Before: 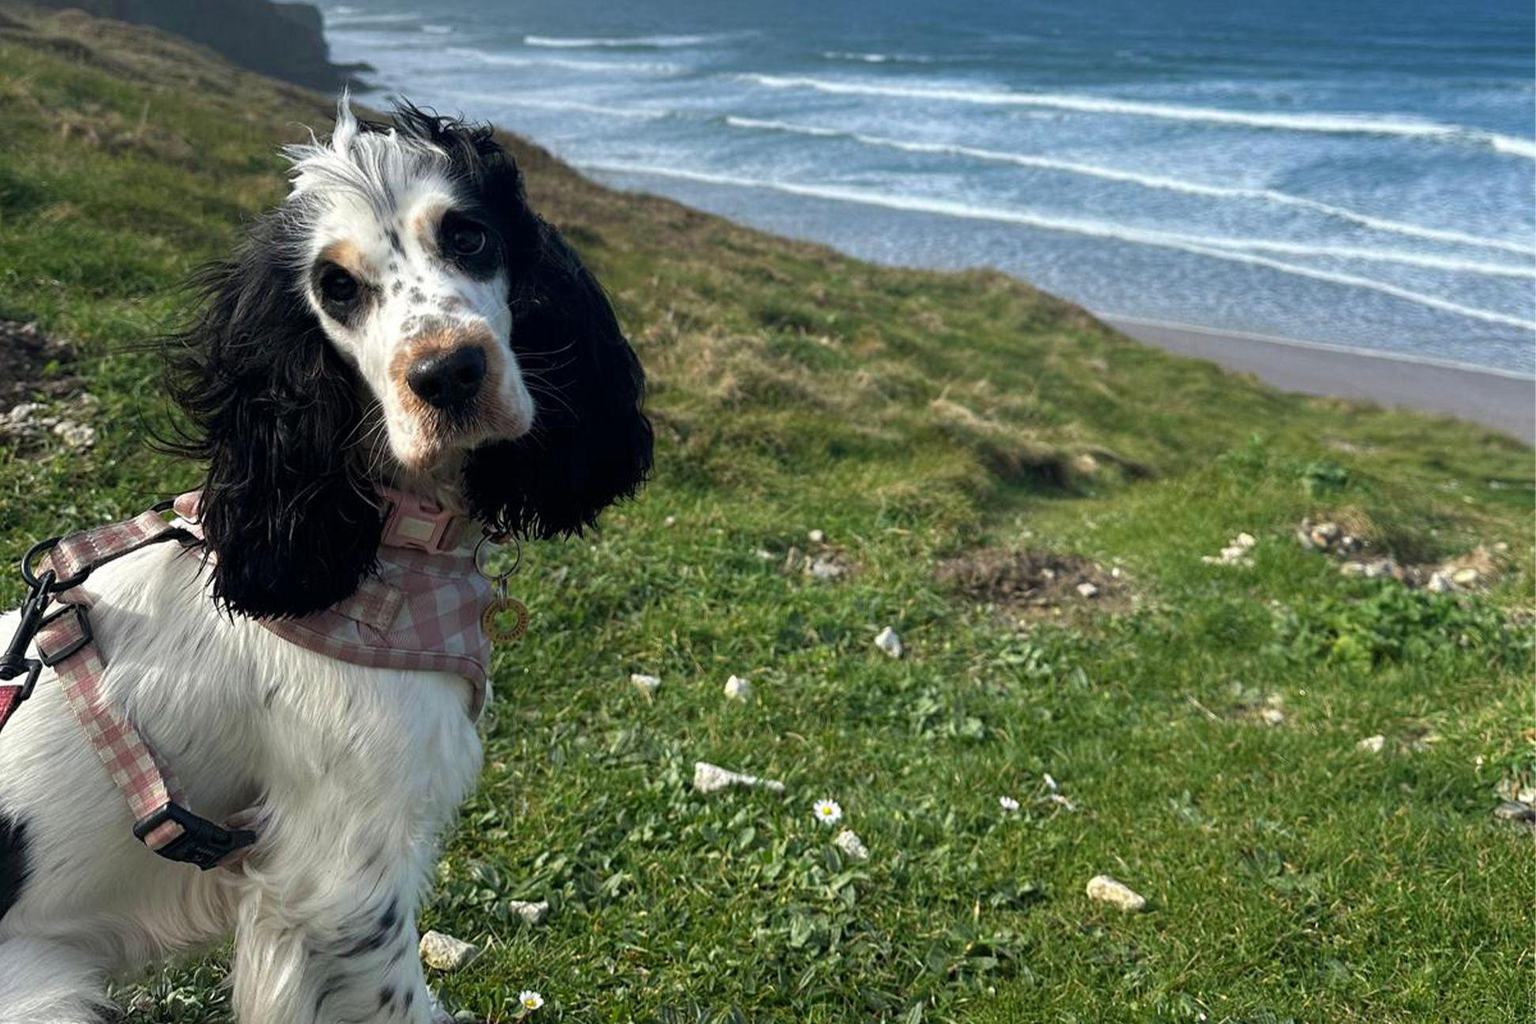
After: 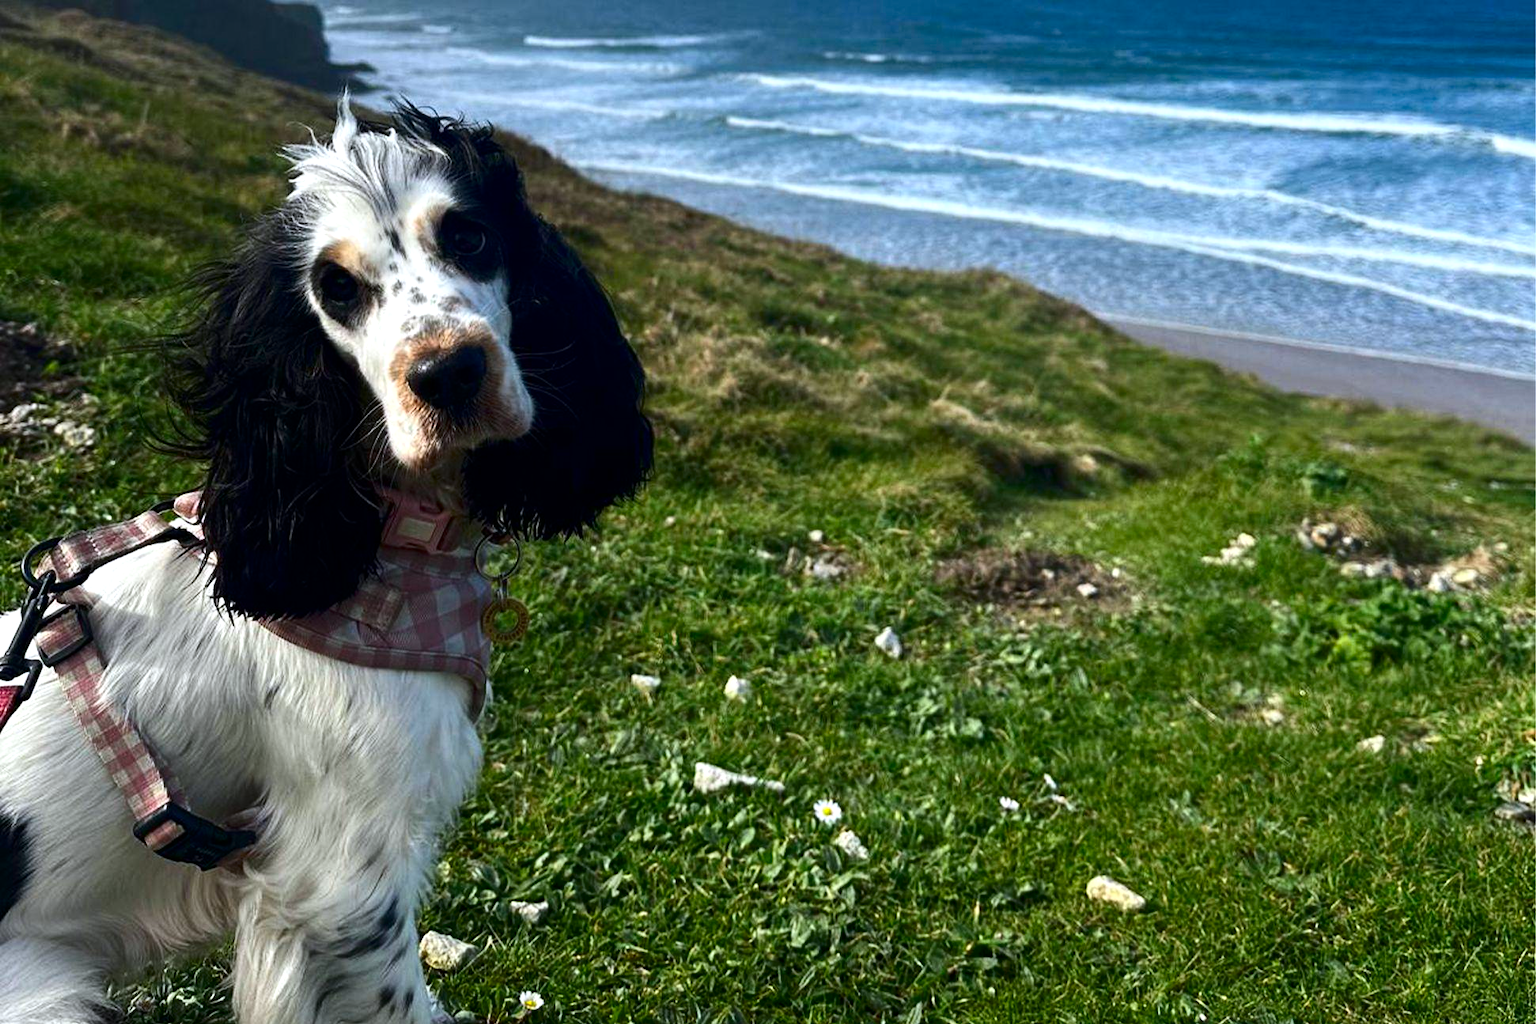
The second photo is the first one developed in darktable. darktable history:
white balance: red 0.983, blue 1.036
contrast brightness saturation: contrast 0.19, brightness -0.11, saturation 0.21
levels: levels [0, 0.476, 0.951]
